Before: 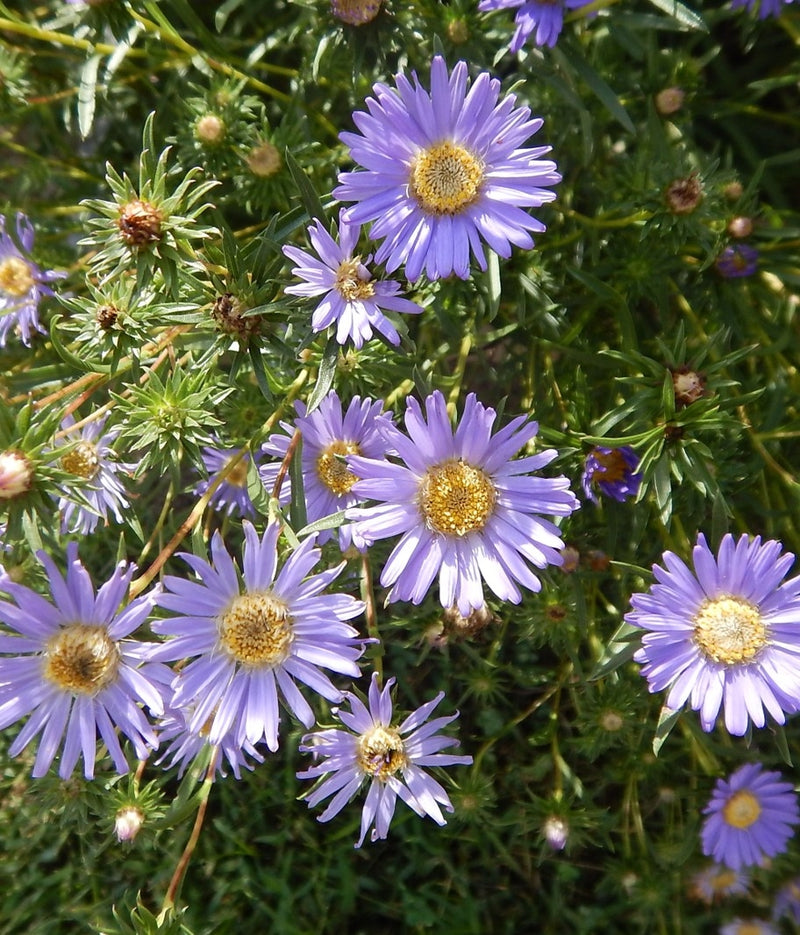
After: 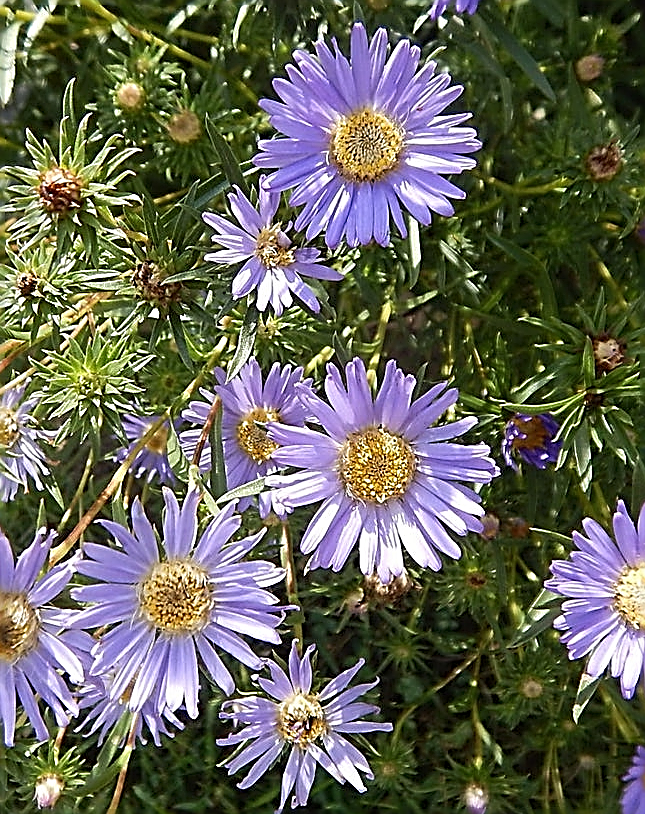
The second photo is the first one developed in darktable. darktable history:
crop: left 10.025%, top 3.611%, right 9.257%, bottom 9.266%
sharpen: amount 1.876
color zones: curves: ch0 [(0, 0.5) (0.143, 0.5) (0.286, 0.5) (0.429, 0.5) (0.571, 0.5) (0.714, 0.476) (0.857, 0.5) (1, 0.5)]; ch2 [(0, 0.5) (0.143, 0.5) (0.286, 0.5) (0.429, 0.5) (0.571, 0.5) (0.714, 0.487) (0.857, 0.5) (1, 0.5)]
